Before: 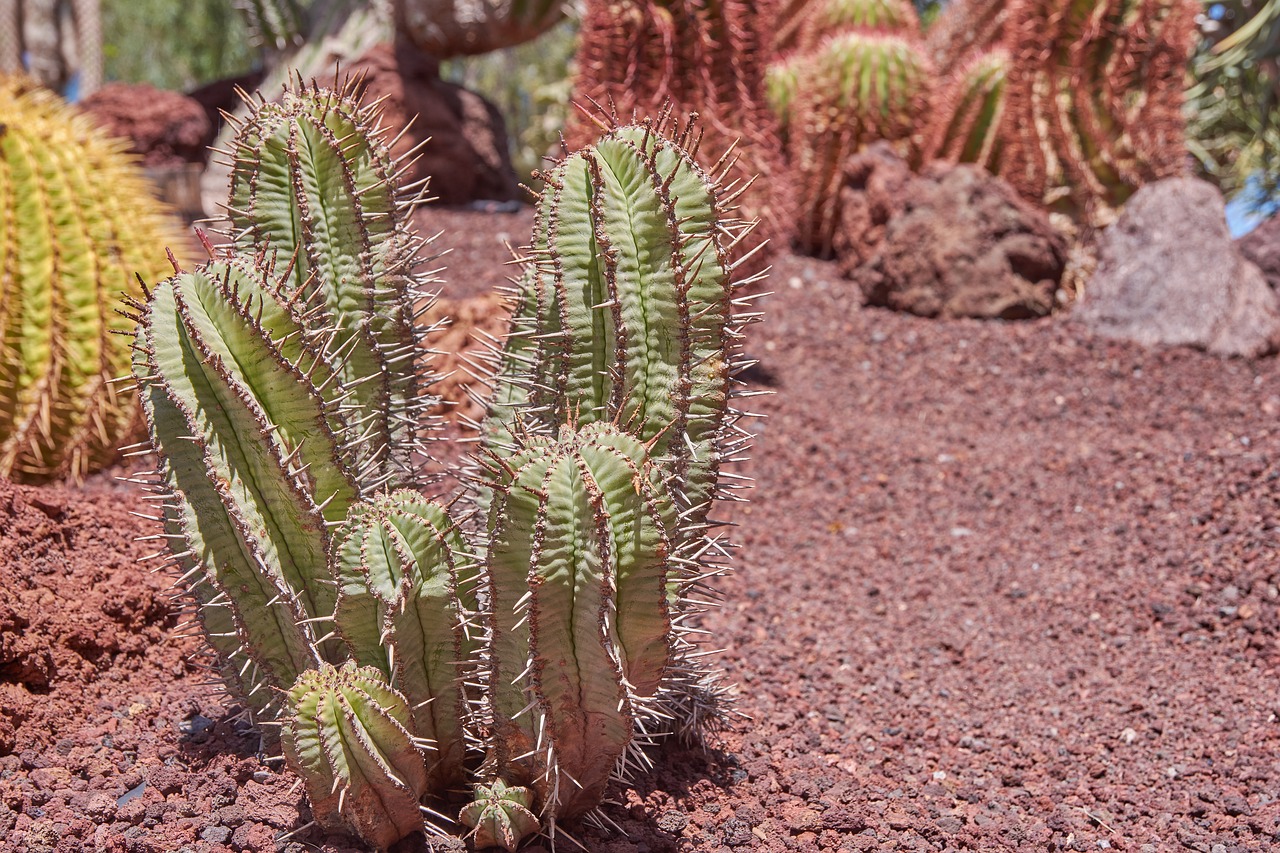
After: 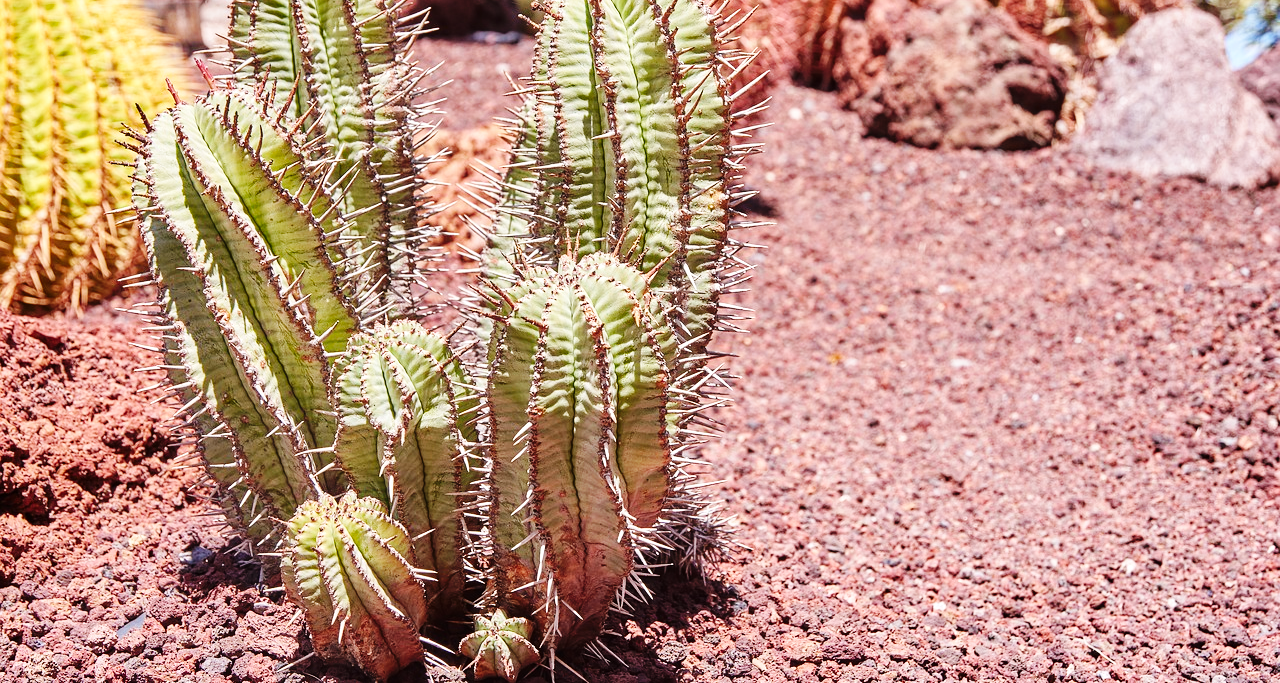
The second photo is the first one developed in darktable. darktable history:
color zones: curves: ch0 [(0.25, 0.5) (0.423, 0.5) (0.443, 0.5) (0.521, 0.756) (0.568, 0.5) (0.576, 0.5) (0.75, 0.5)]; ch1 [(0.25, 0.5) (0.423, 0.5) (0.443, 0.5) (0.539, 0.873) (0.624, 0.565) (0.631, 0.5) (0.75, 0.5)]
crop and rotate: top 19.816%
tone equalizer: -8 EV -0.426 EV, -7 EV -0.368 EV, -6 EV -0.345 EV, -5 EV -0.243 EV, -3 EV 0.2 EV, -2 EV 0.359 EV, -1 EV 0.411 EV, +0 EV 0.414 EV, mask exposure compensation -0.511 EV
base curve: curves: ch0 [(0, 0) (0.036, 0.025) (0.121, 0.166) (0.206, 0.329) (0.605, 0.79) (1, 1)], preserve colors none
